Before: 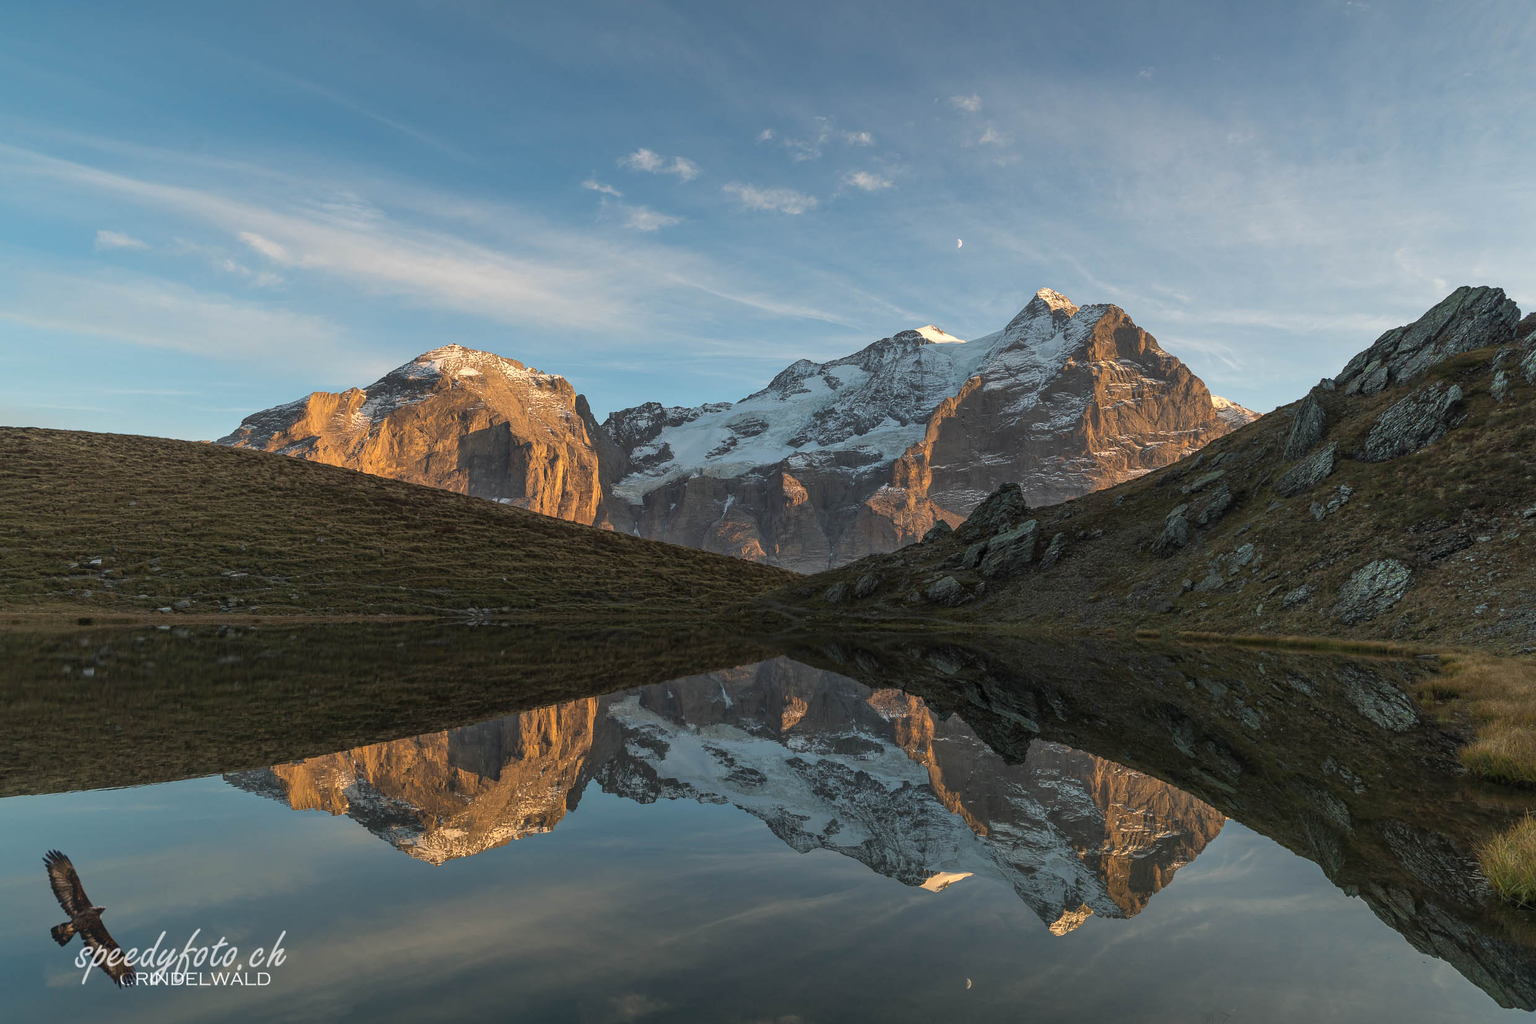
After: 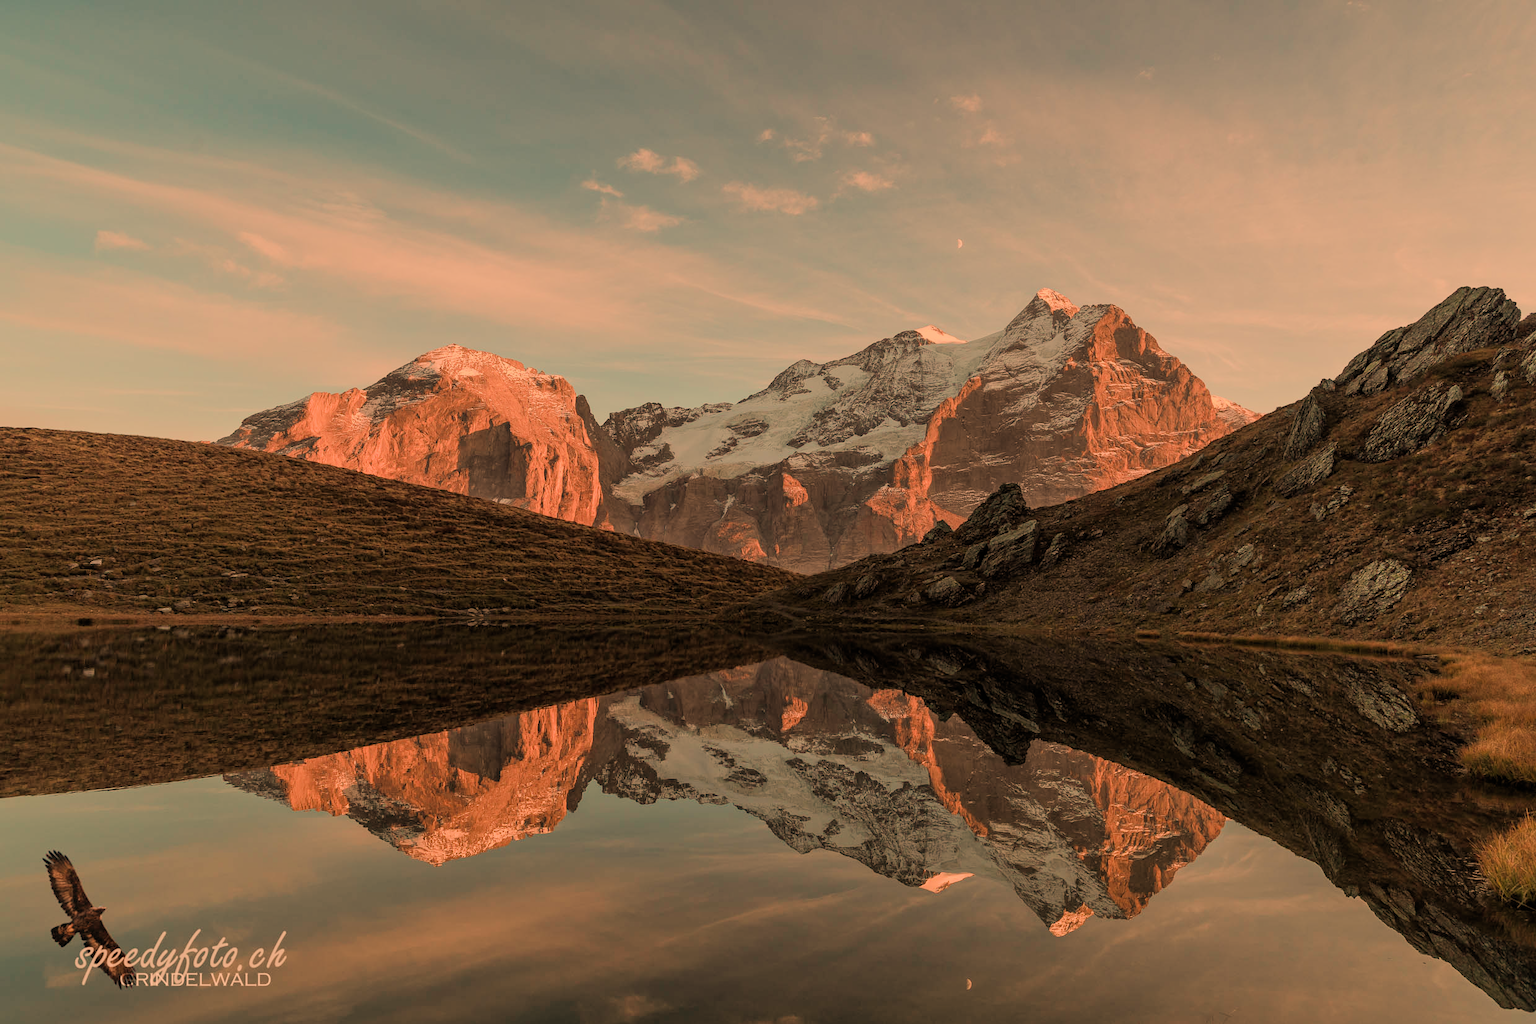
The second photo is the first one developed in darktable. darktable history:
white balance: red 1.467, blue 0.684
filmic rgb: black relative exposure -6.98 EV, white relative exposure 5.63 EV, hardness 2.86
